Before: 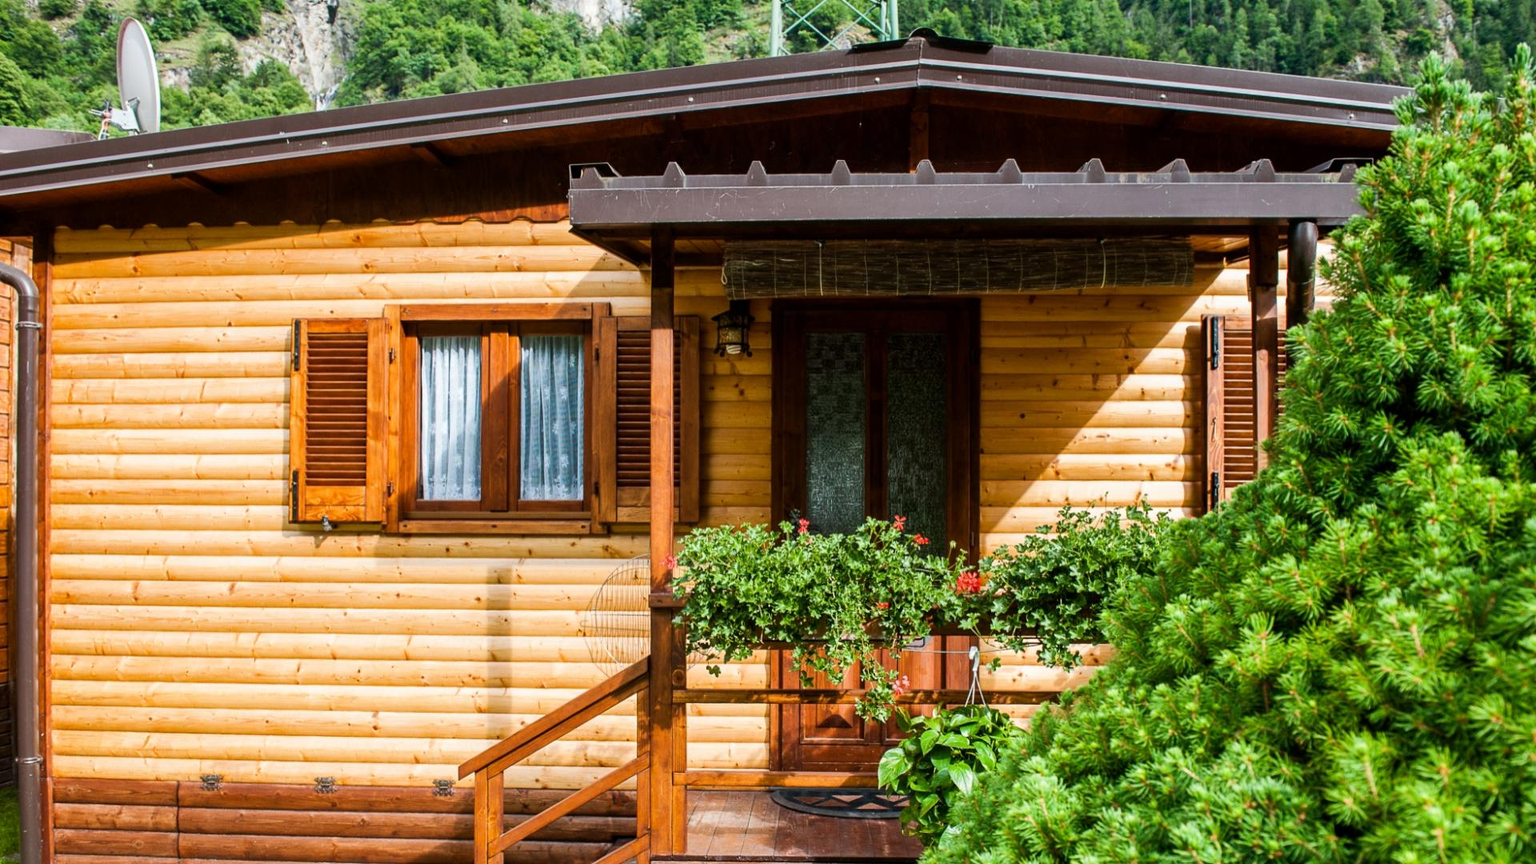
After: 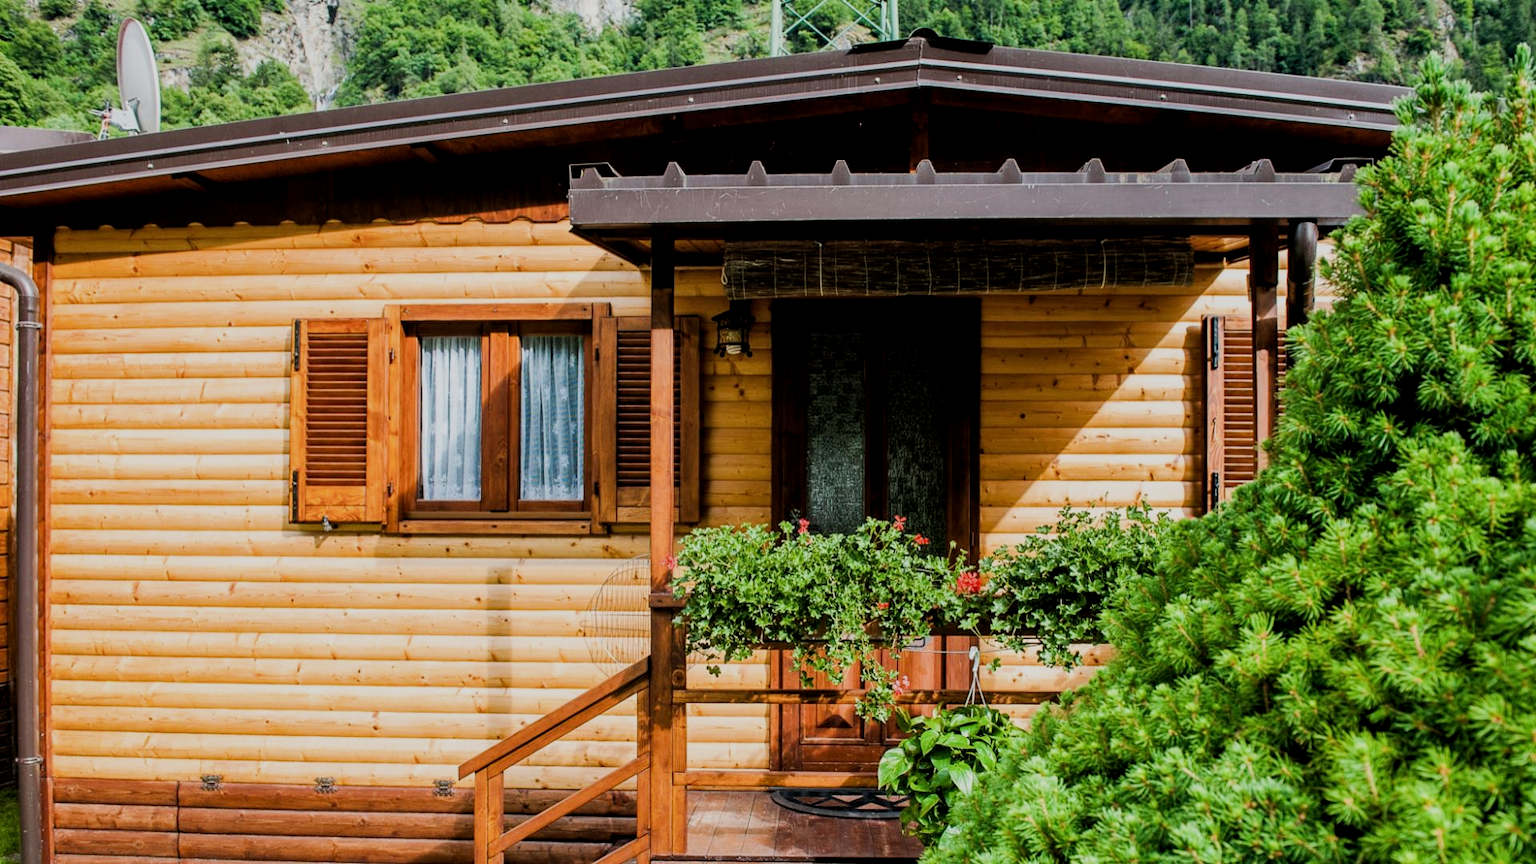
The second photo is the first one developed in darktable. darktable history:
local contrast: highlights 104%, shadows 98%, detail 120%, midtone range 0.2
filmic rgb: black relative exposure -7.65 EV, white relative exposure 4.56 EV, hardness 3.61
